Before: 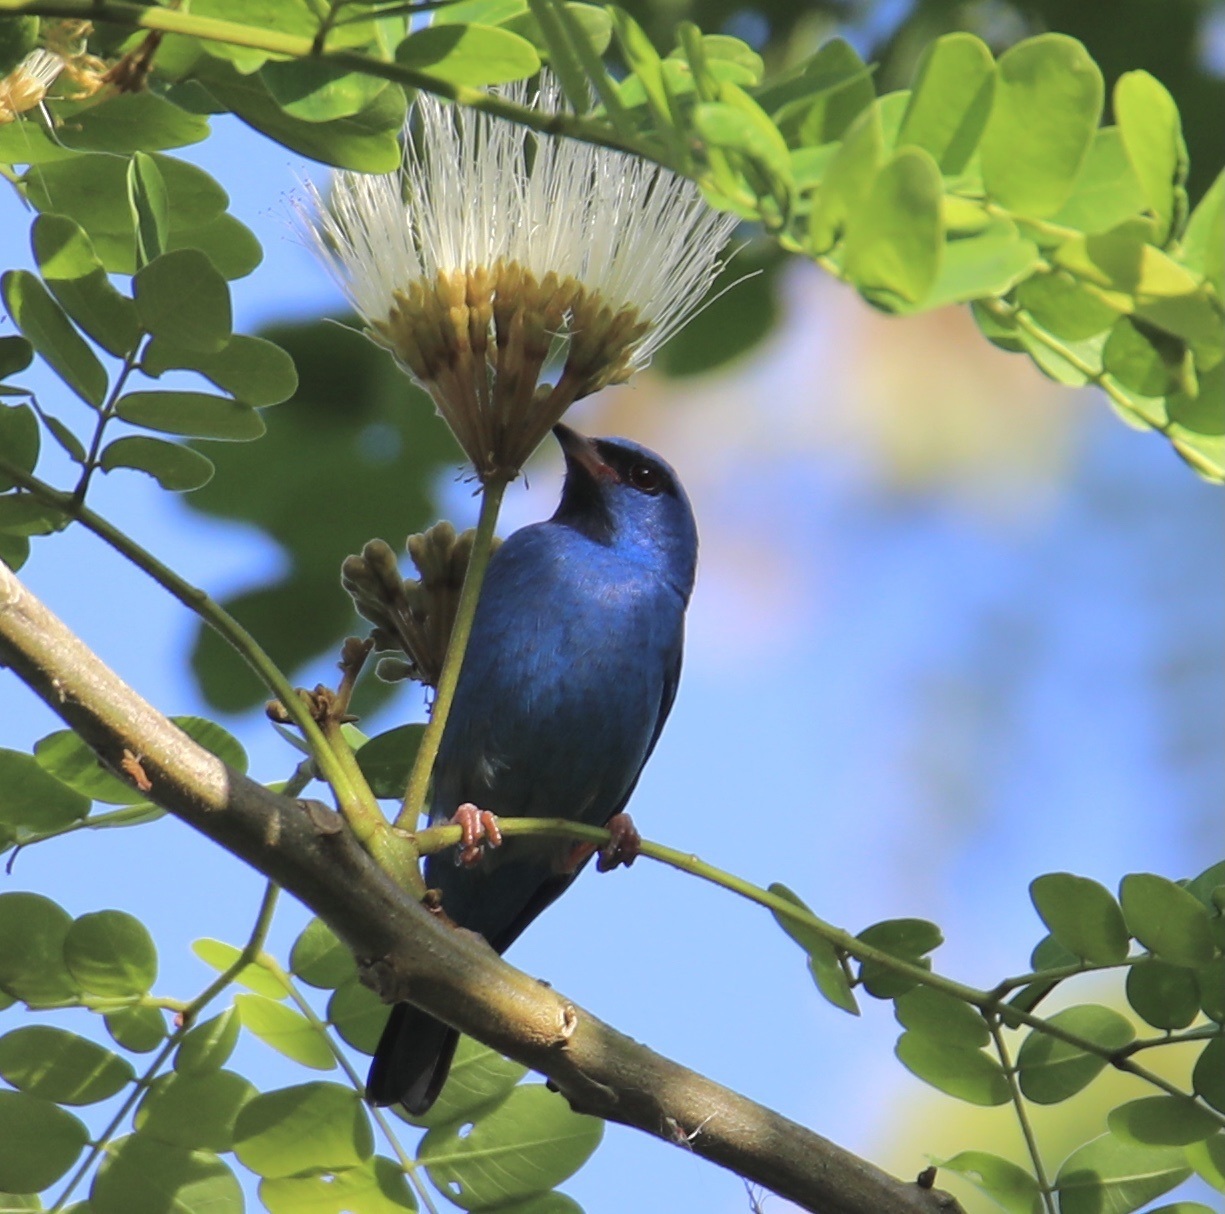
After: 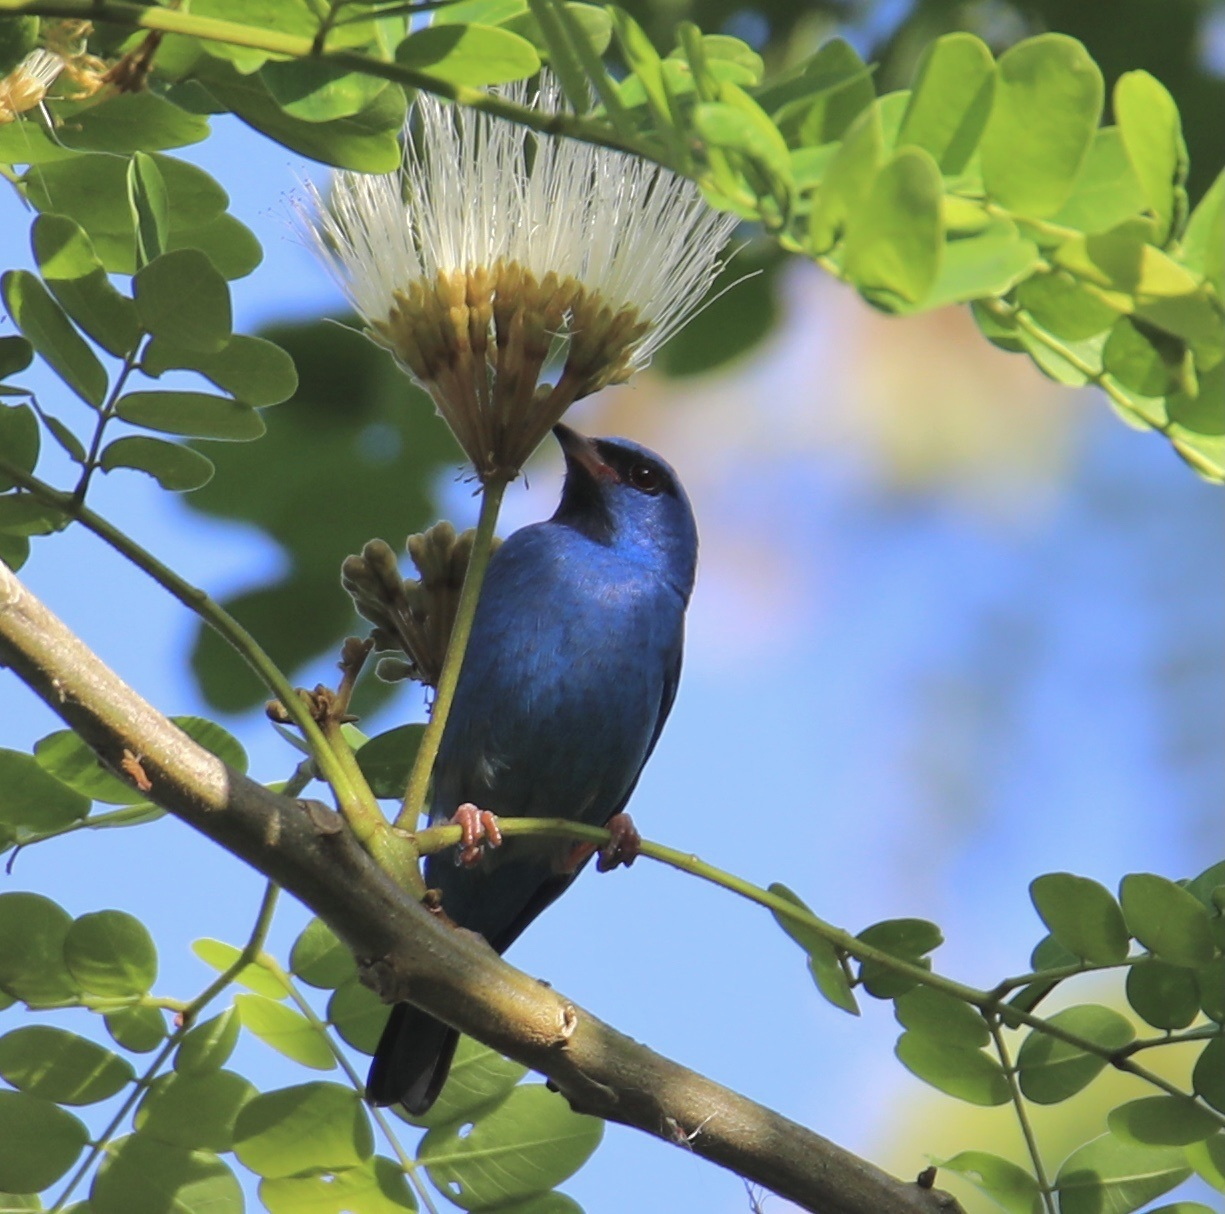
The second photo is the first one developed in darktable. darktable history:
shadows and highlights: shadows 25.11, highlights -25.66, highlights color adjustment 39.98%
